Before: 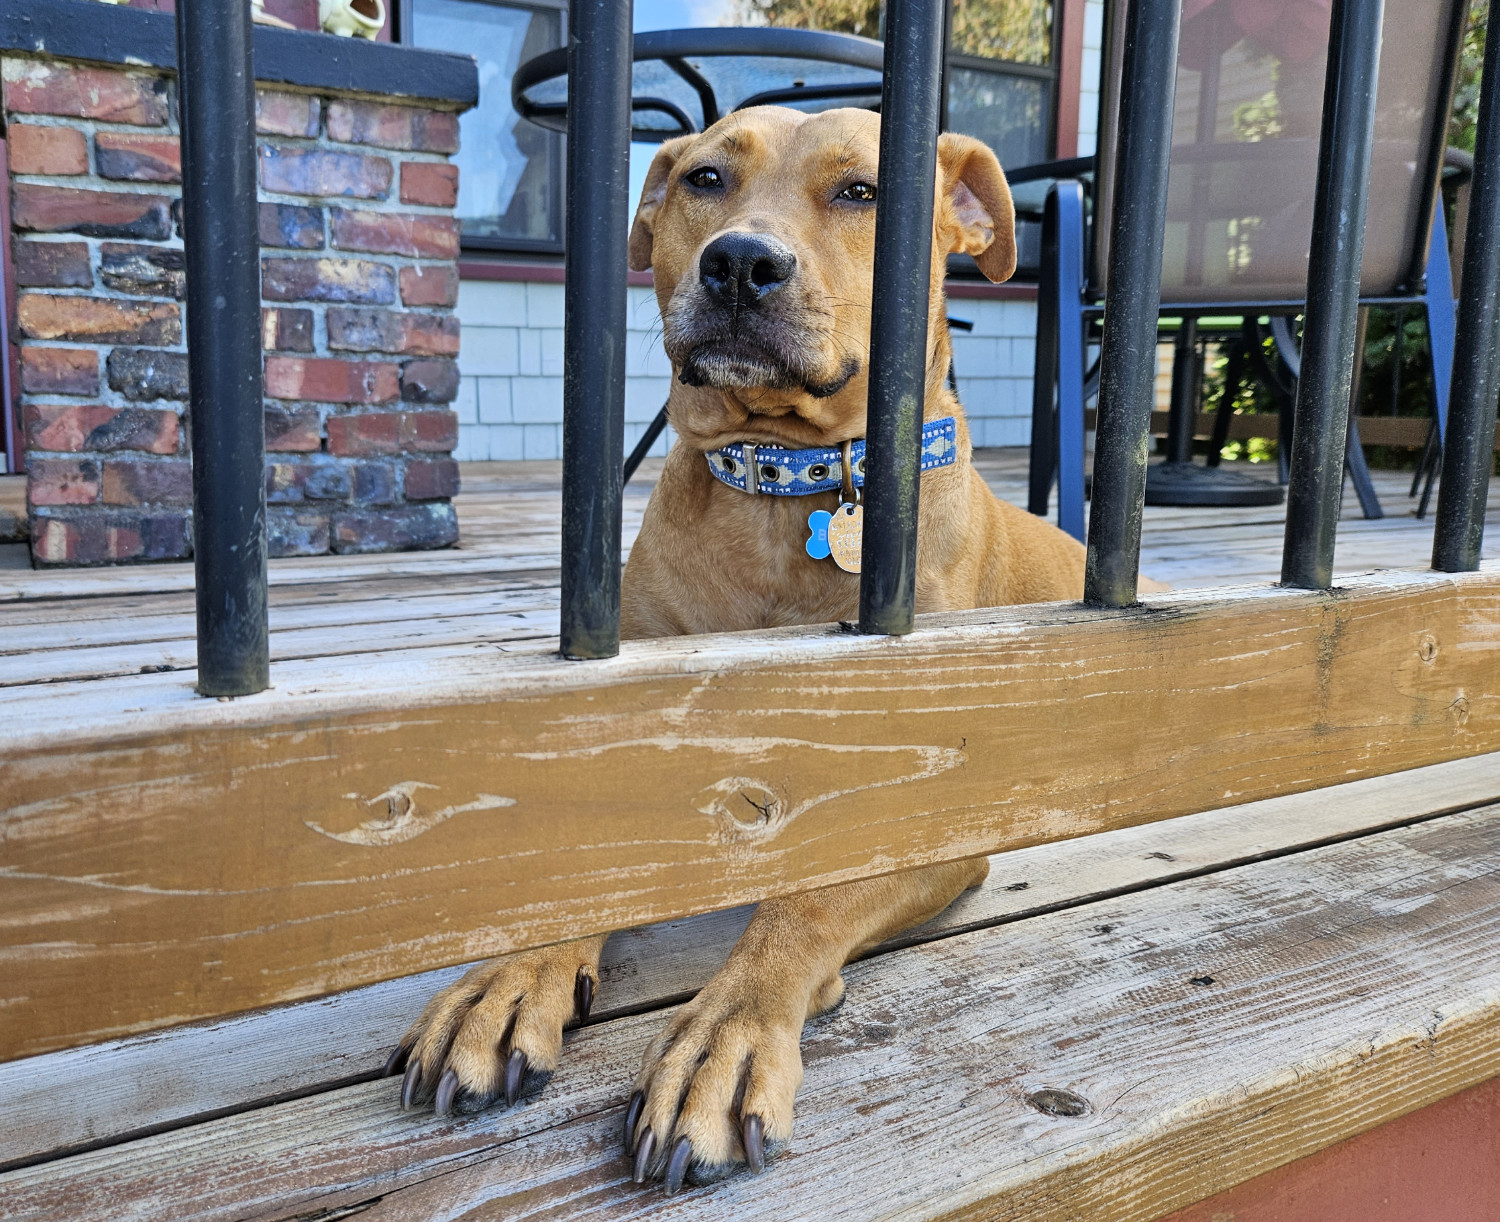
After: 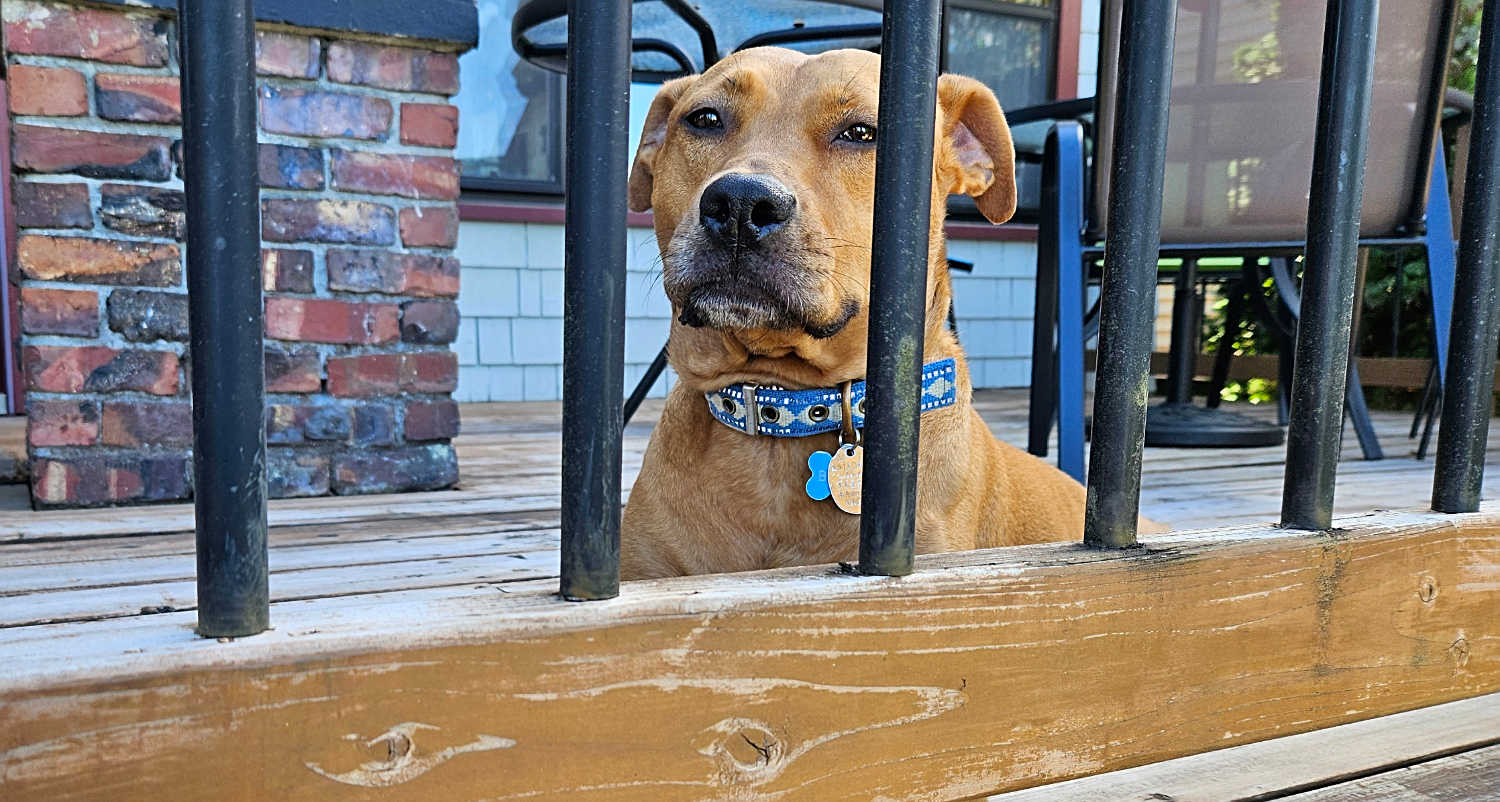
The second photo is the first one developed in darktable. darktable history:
contrast equalizer: y [[0.5 ×4, 0.483, 0.43], [0.5 ×6], [0.5 ×6], [0 ×6], [0 ×6]]
exposure: compensate highlight preservation false
crop and rotate: top 4.848%, bottom 29.503%
sharpen: on, module defaults
